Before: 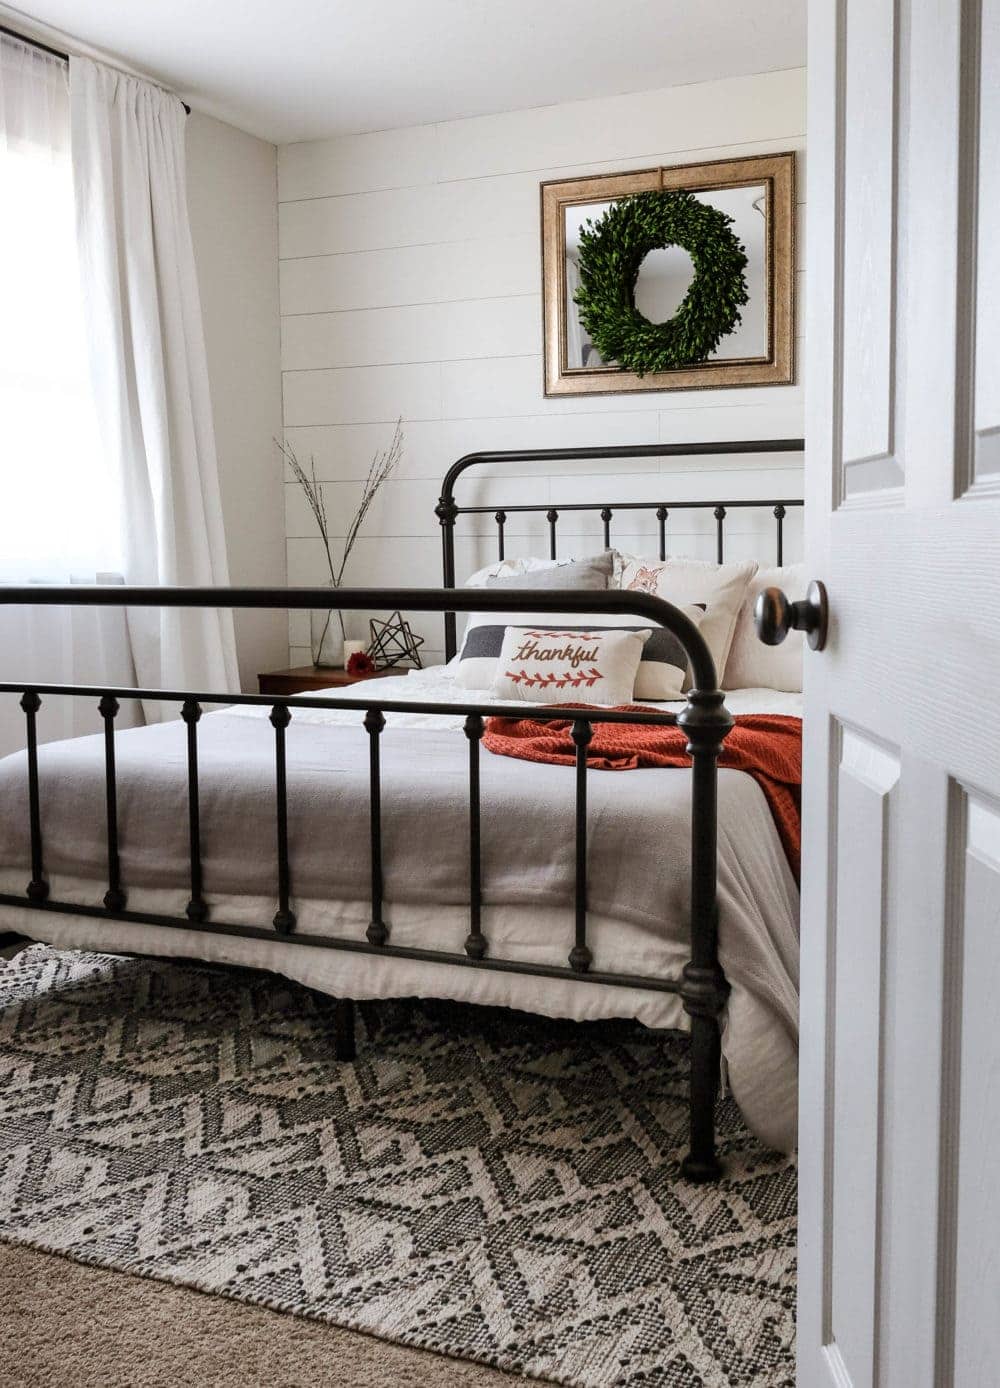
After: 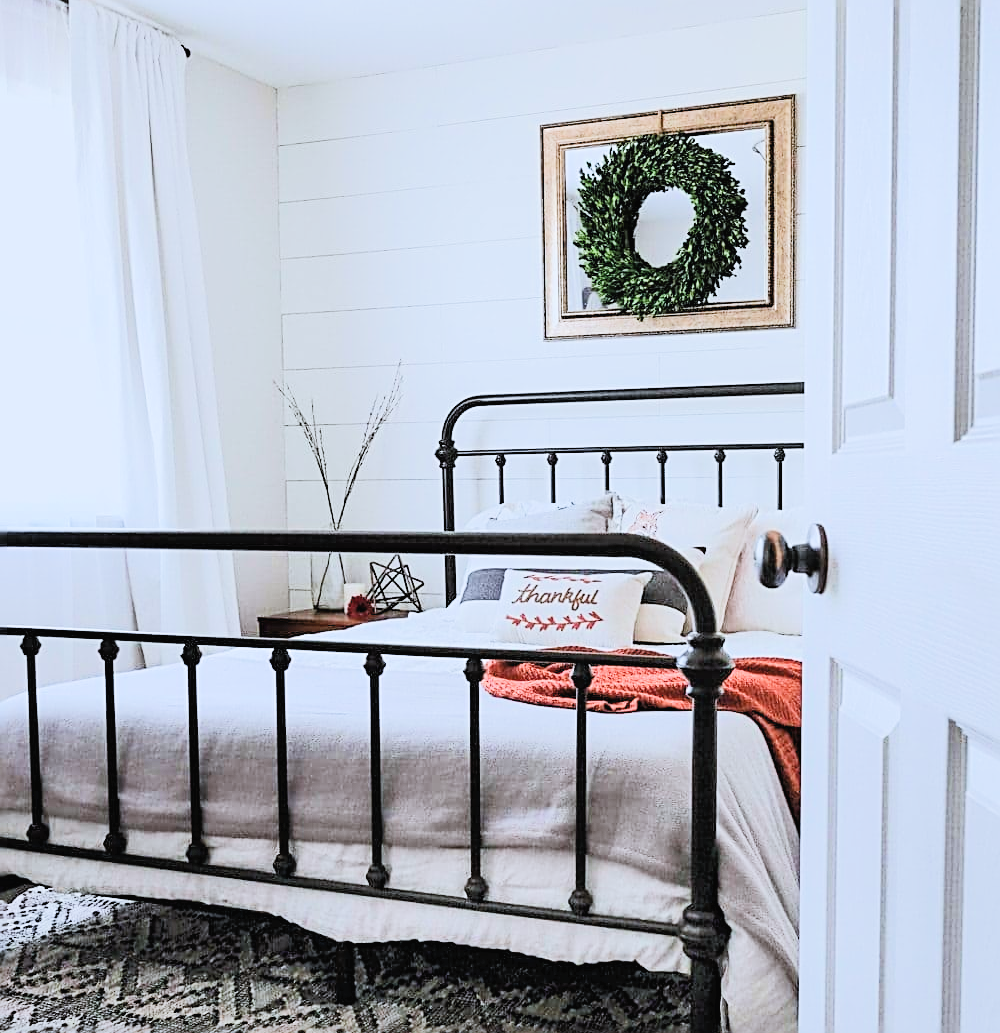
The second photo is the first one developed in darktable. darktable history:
crop: top 4.144%, bottom 21.417%
tone curve: curves: ch0 [(0, 0) (0.003, 0.026) (0.011, 0.03) (0.025, 0.047) (0.044, 0.082) (0.069, 0.119) (0.1, 0.157) (0.136, 0.19) (0.177, 0.231) (0.224, 0.27) (0.277, 0.318) (0.335, 0.383) (0.399, 0.456) (0.468, 0.532) (0.543, 0.618) (0.623, 0.71) (0.709, 0.786) (0.801, 0.851) (0.898, 0.908) (1, 1)], color space Lab, independent channels, preserve colors none
filmic rgb: black relative exposure -7.65 EV, white relative exposure 4.56 EV, hardness 3.61
sharpen: radius 2.666, amount 0.677
exposure: black level correction 0, exposure 1.199 EV, compensate highlight preservation false
color calibration: x 0.38, y 0.39, temperature 4081.11 K
